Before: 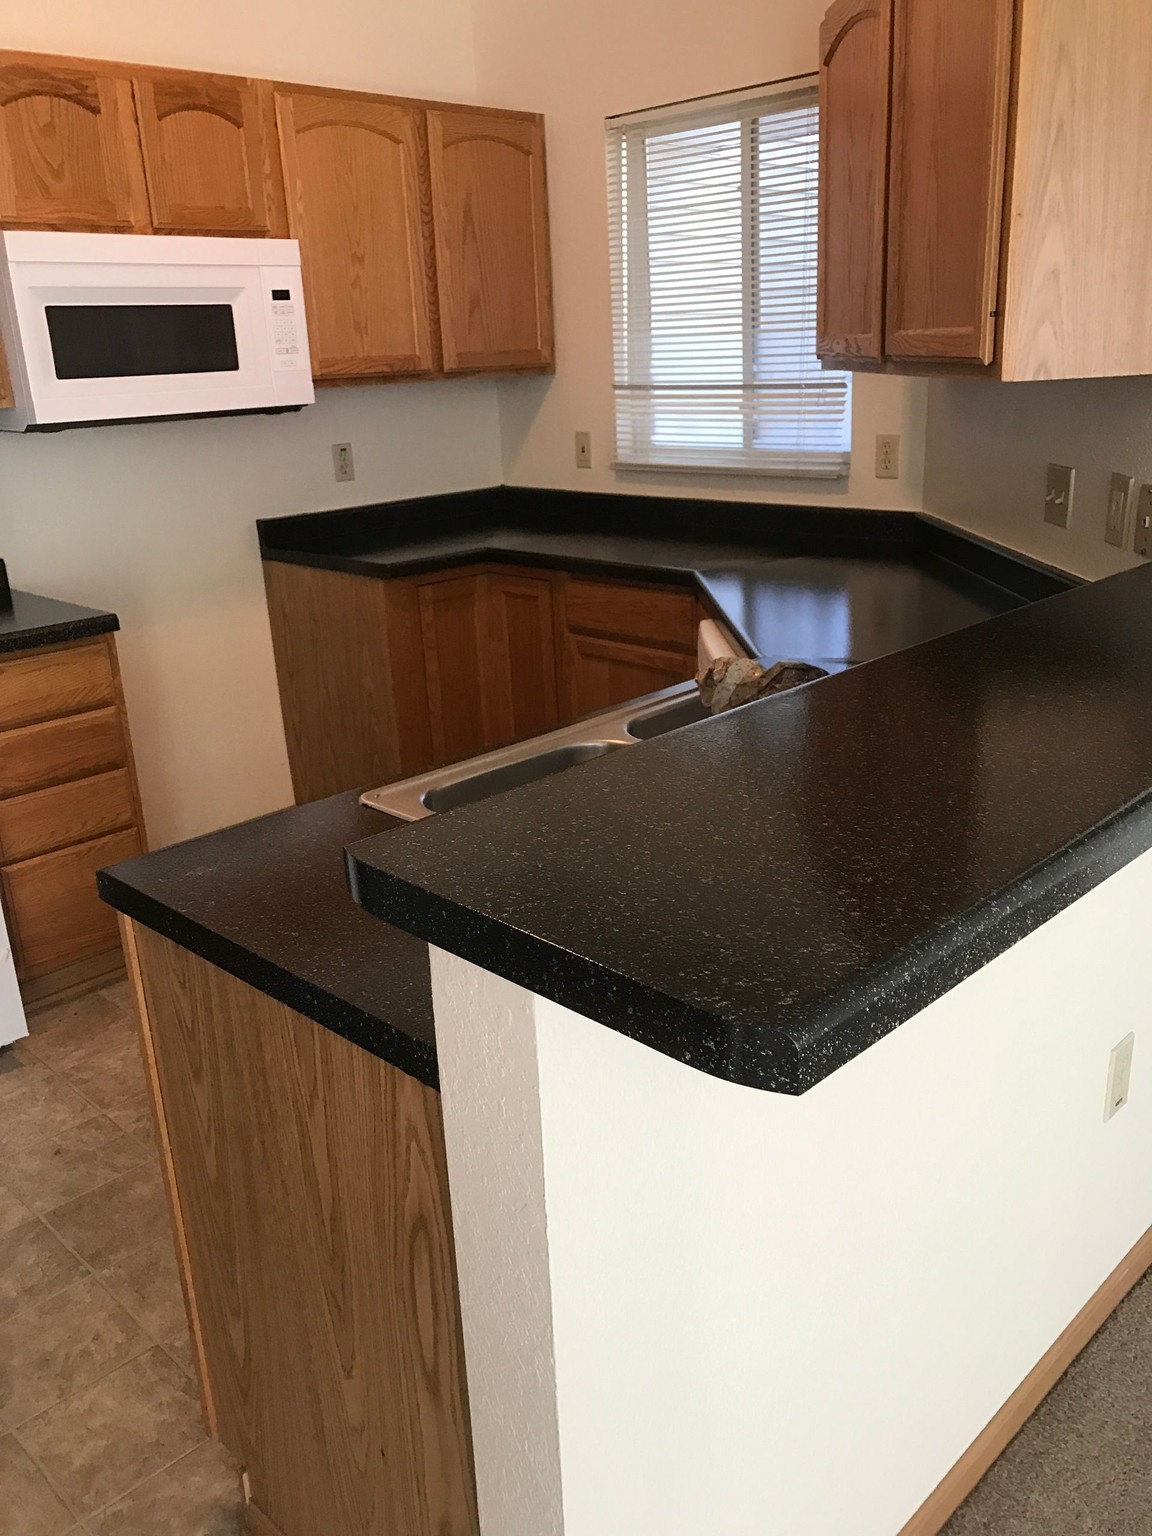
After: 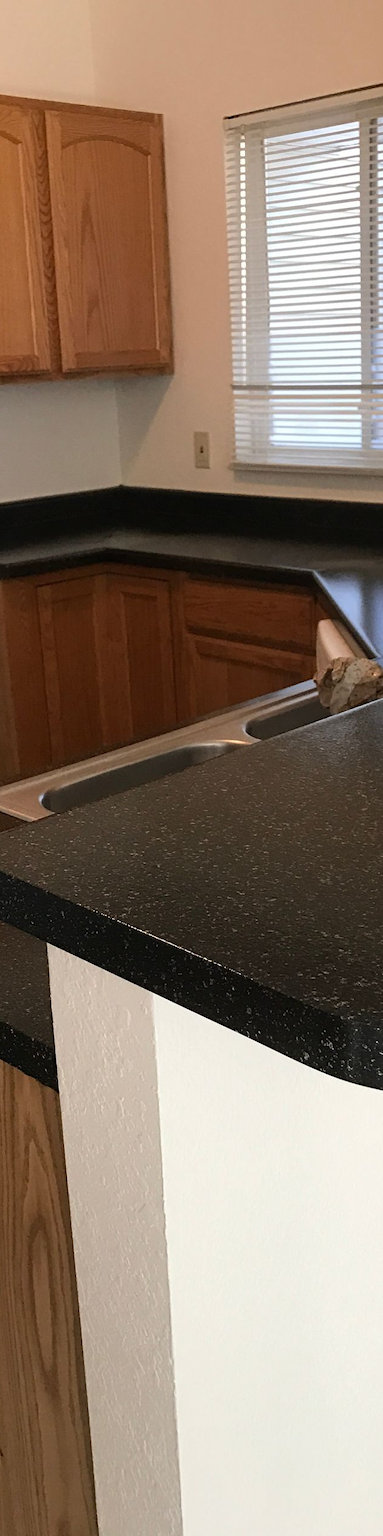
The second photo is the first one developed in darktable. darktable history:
crop: left 33.132%, right 33.539%
